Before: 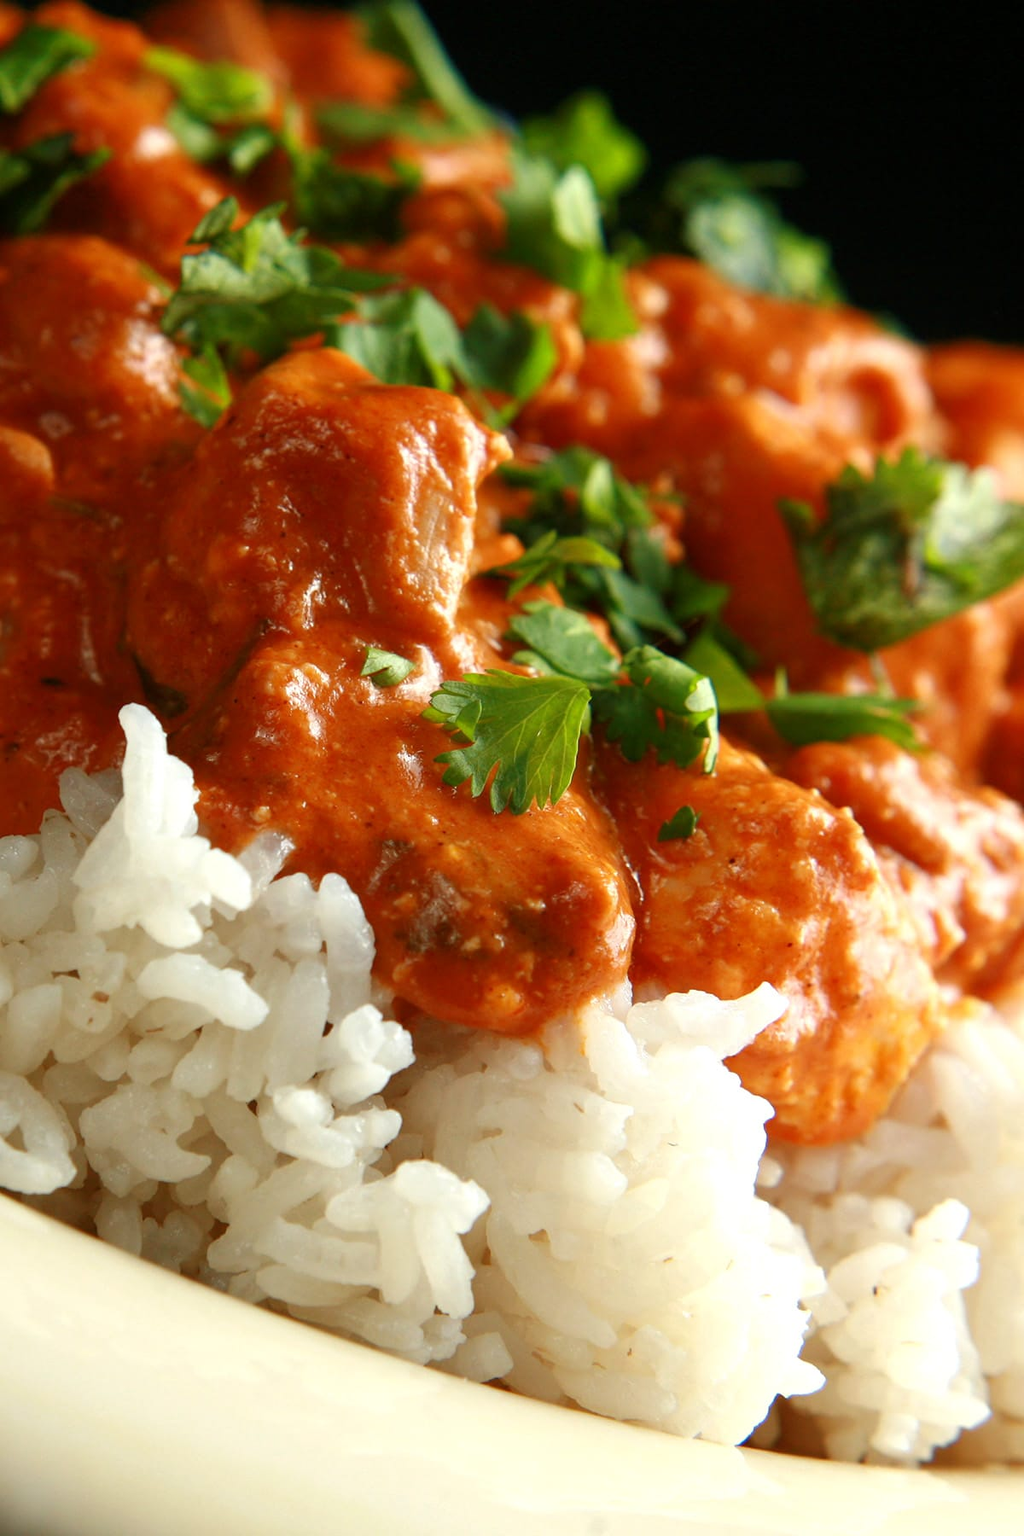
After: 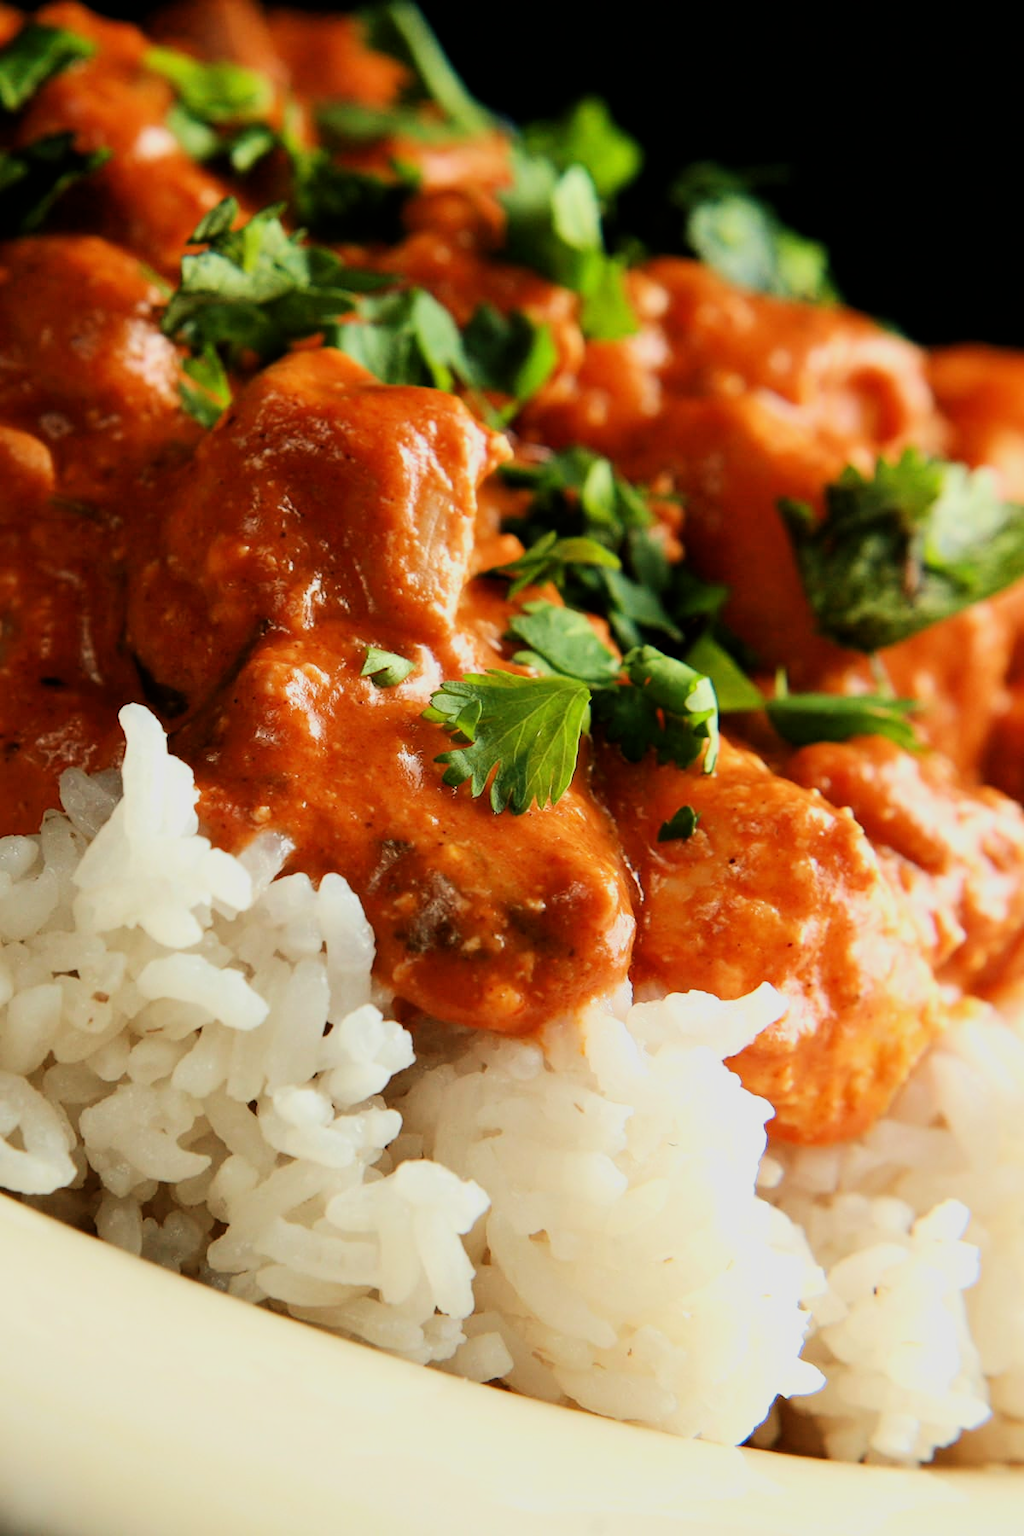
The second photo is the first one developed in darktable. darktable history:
white balance: emerald 1
filmic rgb: black relative exposure -7.15 EV, white relative exposure 5.36 EV, hardness 3.02, color science v6 (2022)
tone equalizer: -8 EV -0.75 EV, -7 EV -0.7 EV, -6 EV -0.6 EV, -5 EV -0.4 EV, -3 EV 0.4 EV, -2 EV 0.6 EV, -1 EV 0.7 EV, +0 EV 0.75 EV, edges refinement/feathering 500, mask exposure compensation -1.57 EV, preserve details no
